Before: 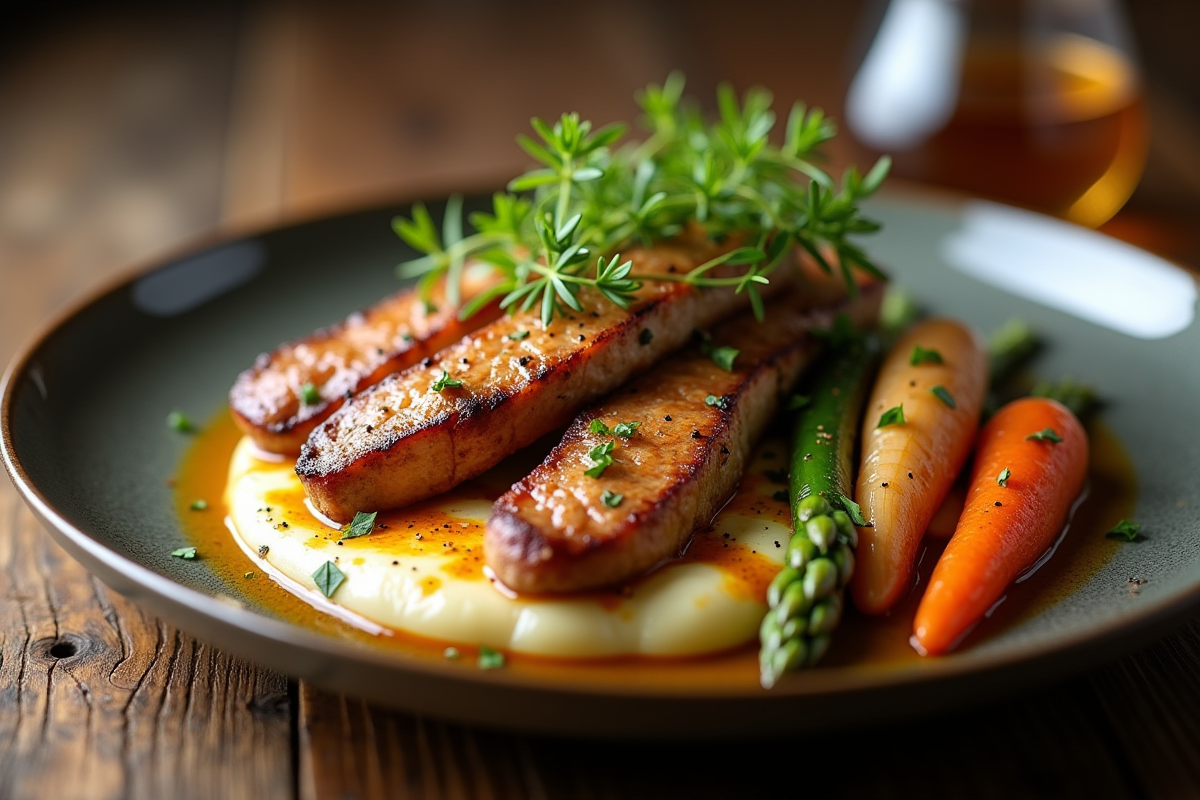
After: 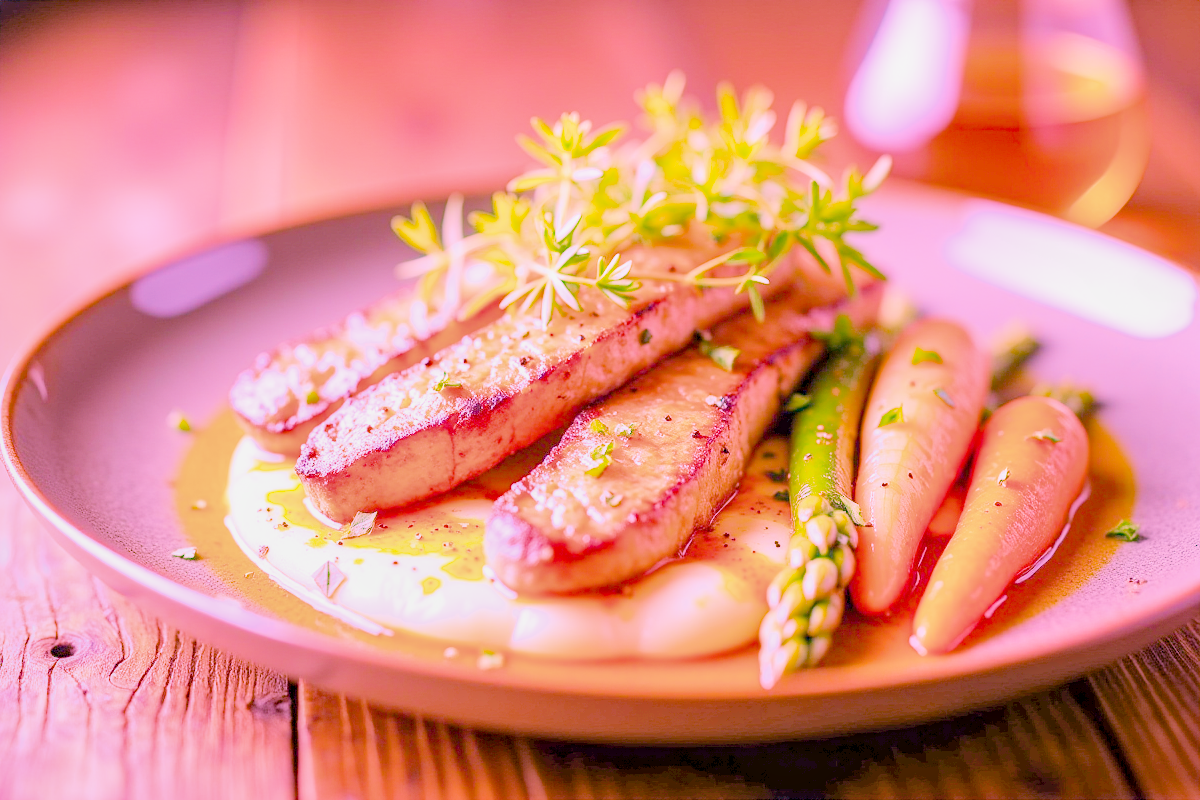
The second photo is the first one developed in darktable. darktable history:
raw chromatic aberrations: on, module defaults
color balance rgb: perceptual saturation grading › global saturation 25%, global vibrance 20%
highlight reconstruction: method reconstruct color, iterations 1, diameter of reconstruction 64 px
hot pixels: on, module defaults
lens correction: scale 1, crop 1, focal 35, aperture 2.8, distance 1000, camera "Canon EOS RP", lens "Canon RF 35mm F1.8 MACRO IS STM"
exposure: black level correction 0.001, exposure 1.398 EV, compensate exposure bias true, compensate highlight preservation false
haze removal: compatibility mode true, adaptive false
local contrast: detail 130%
white balance: red 2.064, blue 1.605
shadows and highlights: shadows 25, white point adjustment -3, highlights -30
filmic rgb: black relative exposure -16 EV, white relative exposure 6.12 EV, hardness 5.22
velvia: on, module defaults
tone equalizer "mask blending: all purposes": on, module defaults
